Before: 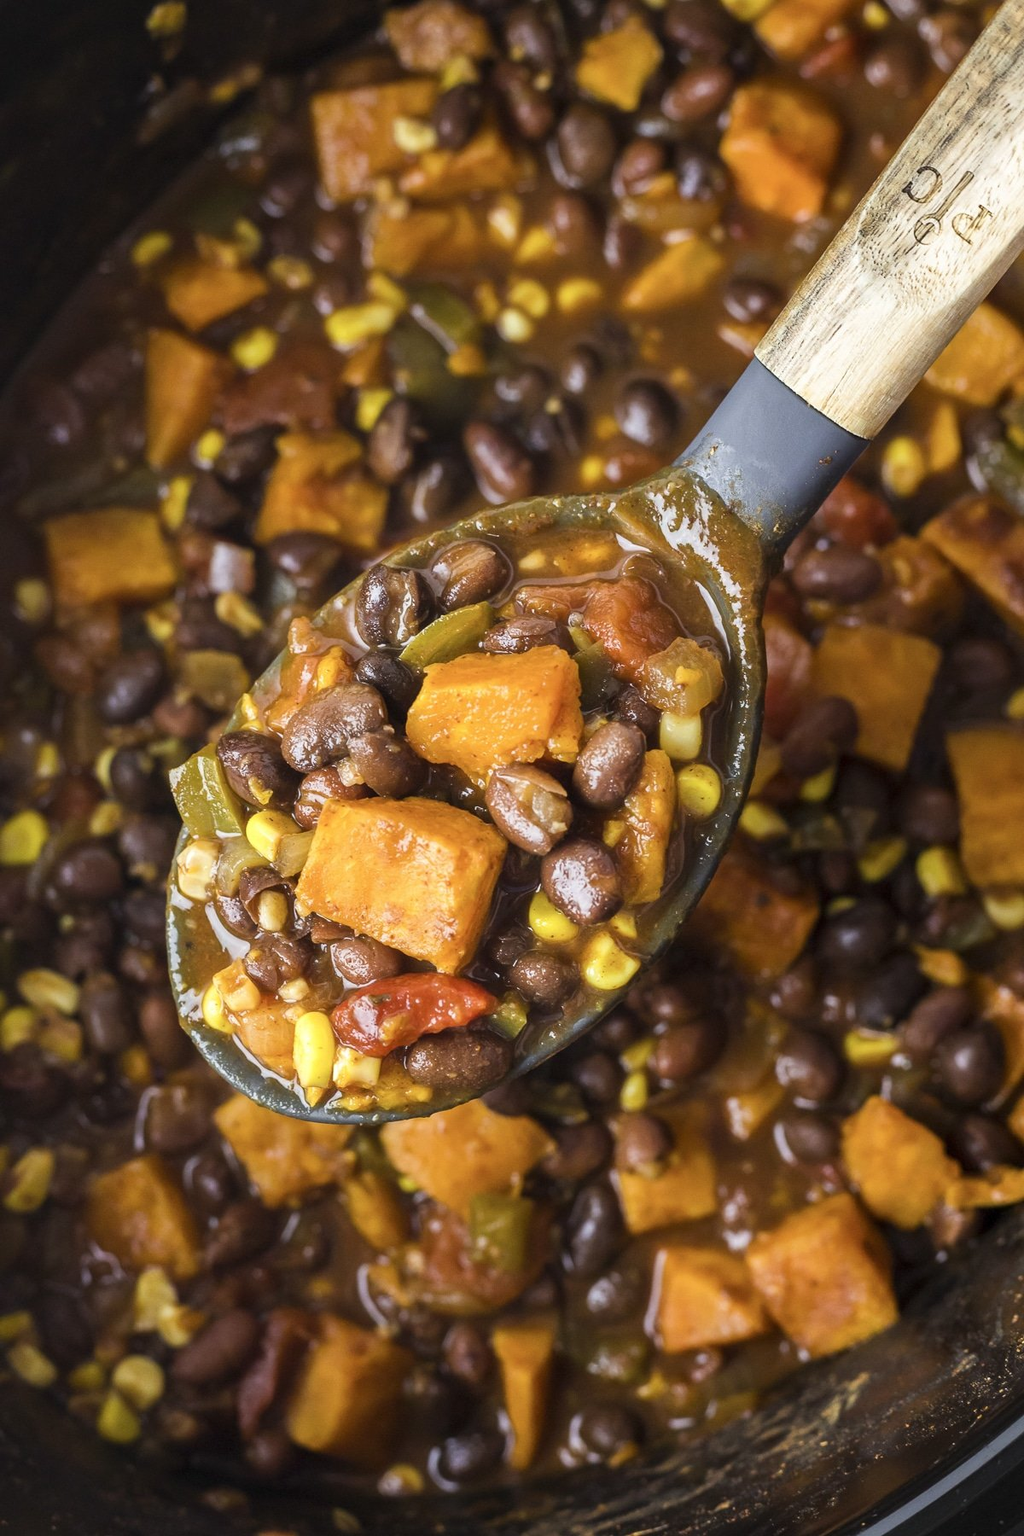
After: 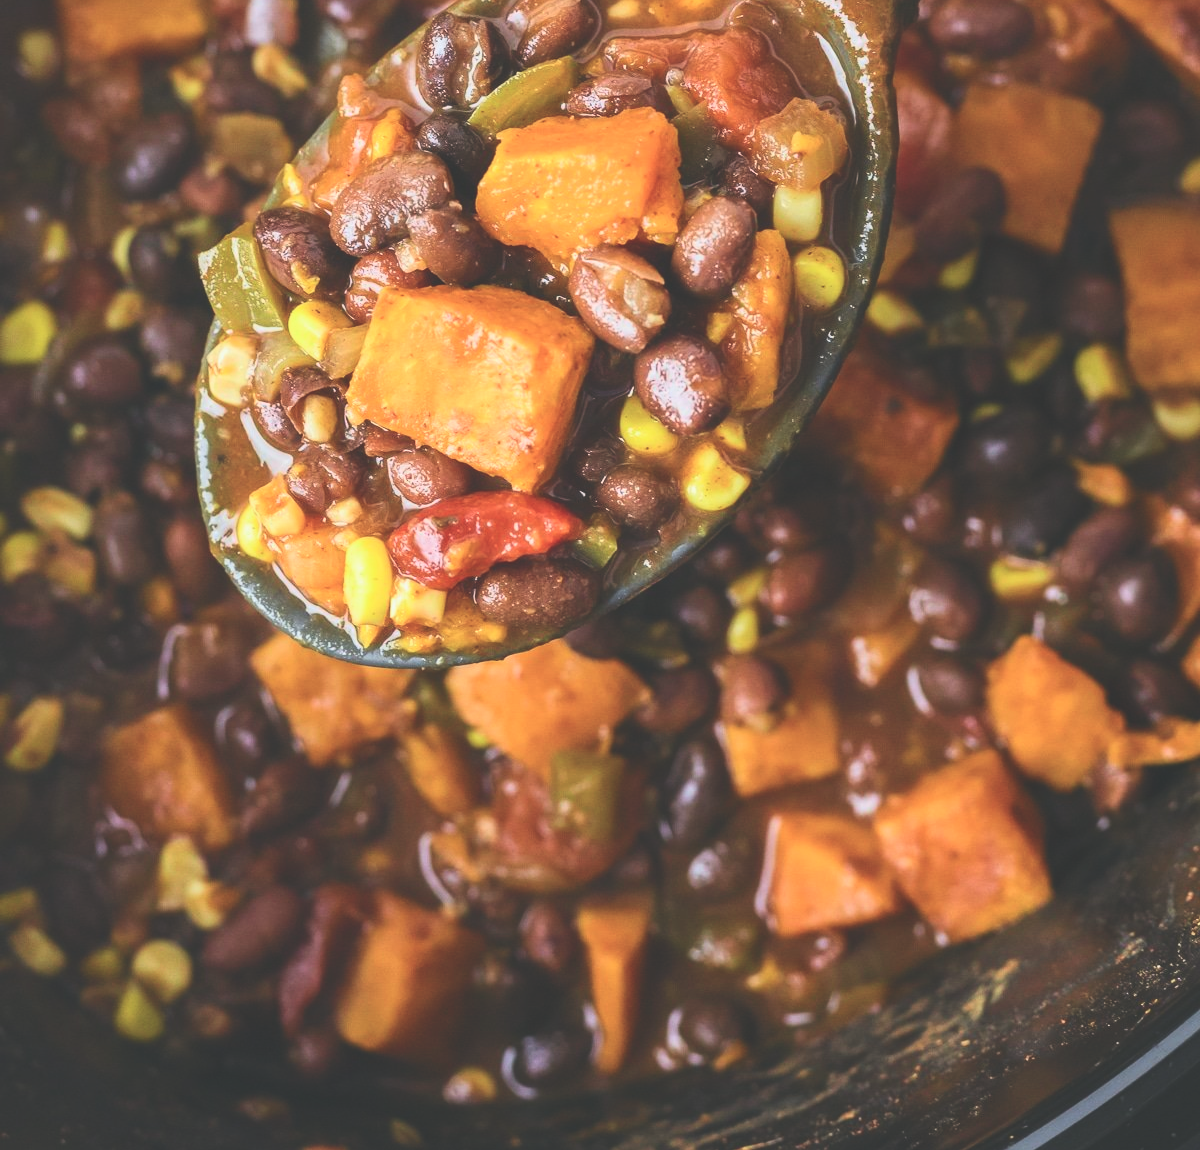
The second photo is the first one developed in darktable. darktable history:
tone curve: curves: ch0 [(0, 0.011) (0.139, 0.106) (0.295, 0.271) (0.499, 0.523) (0.739, 0.782) (0.857, 0.879) (1, 0.967)]; ch1 [(0, 0) (0.291, 0.229) (0.394, 0.365) (0.469, 0.456) (0.507, 0.504) (0.527, 0.546) (0.571, 0.614) (0.725, 0.779) (1, 1)]; ch2 [(0, 0) (0.125, 0.089) (0.35, 0.317) (0.437, 0.42) (0.502, 0.499) (0.537, 0.551) (0.613, 0.636) (1, 1)], color space Lab, independent channels, preserve colors none
exposure: black level correction -0.04, exposure 0.059 EV, compensate highlight preservation false
crop and rotate: top 36.073%
